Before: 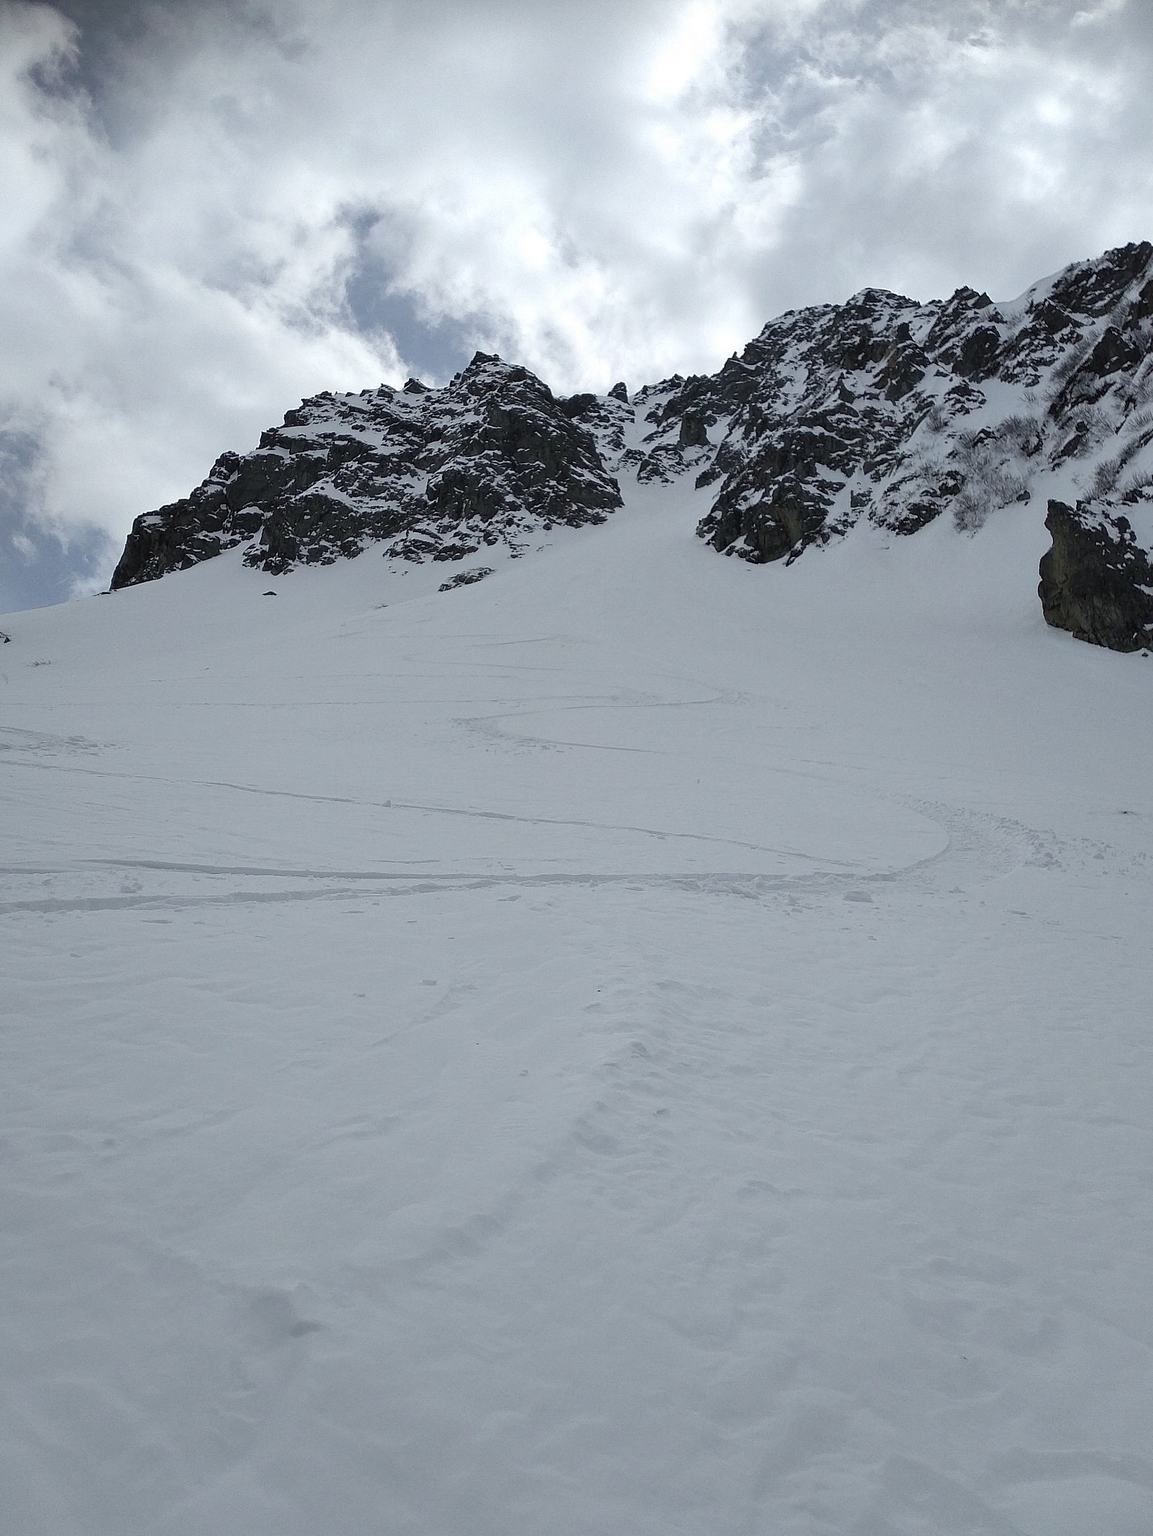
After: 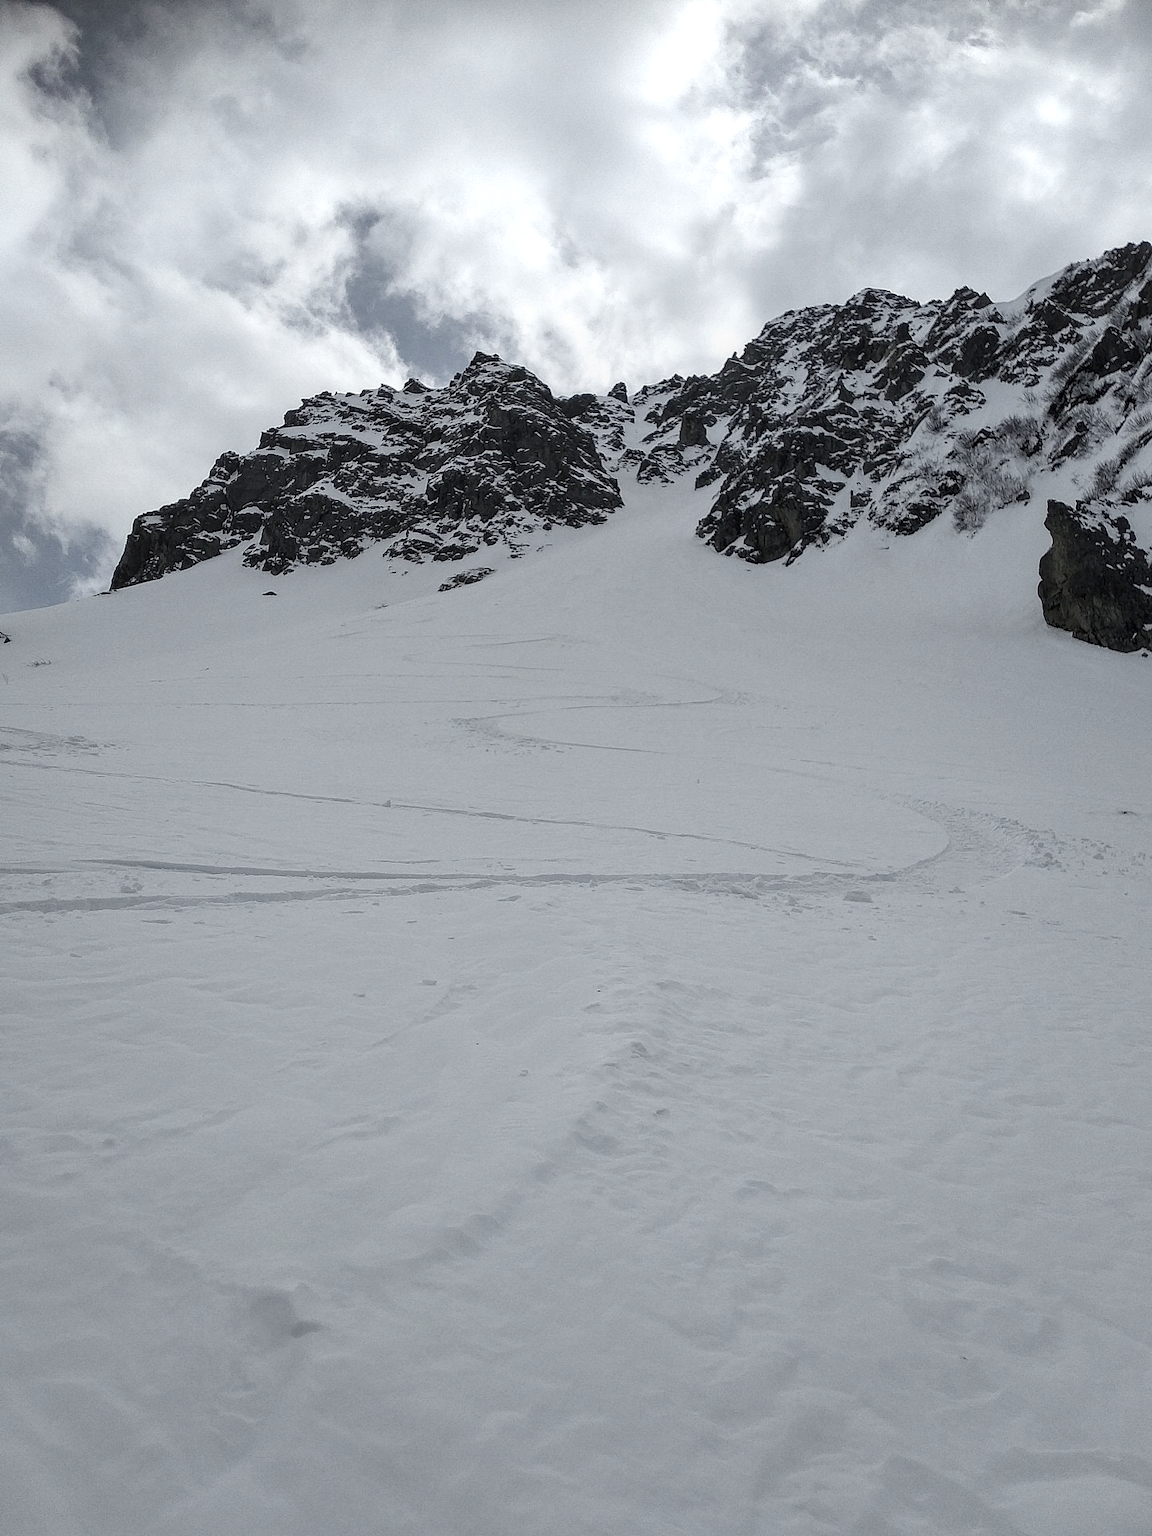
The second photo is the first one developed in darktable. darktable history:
contrast brightness saturation: contrast 0.1, saturation -0.36
local contrast: on, module defaults
